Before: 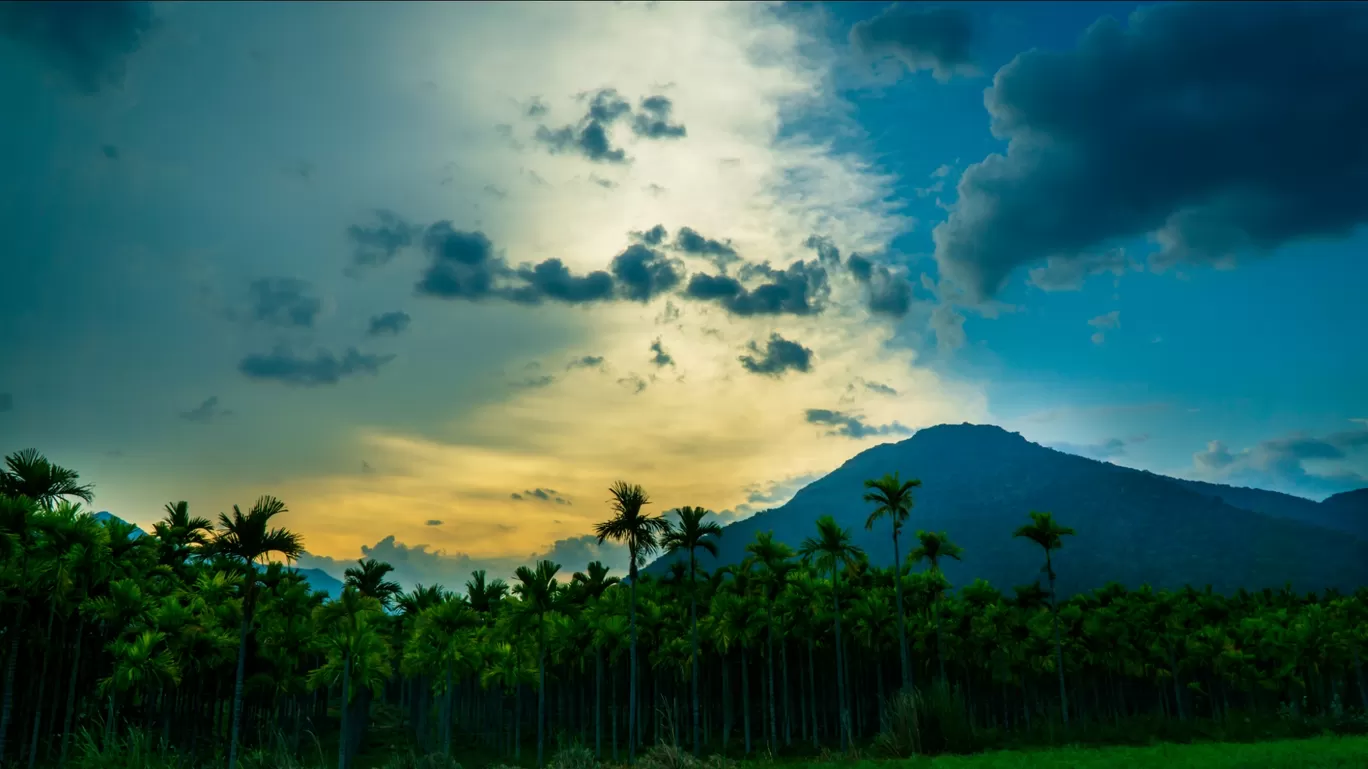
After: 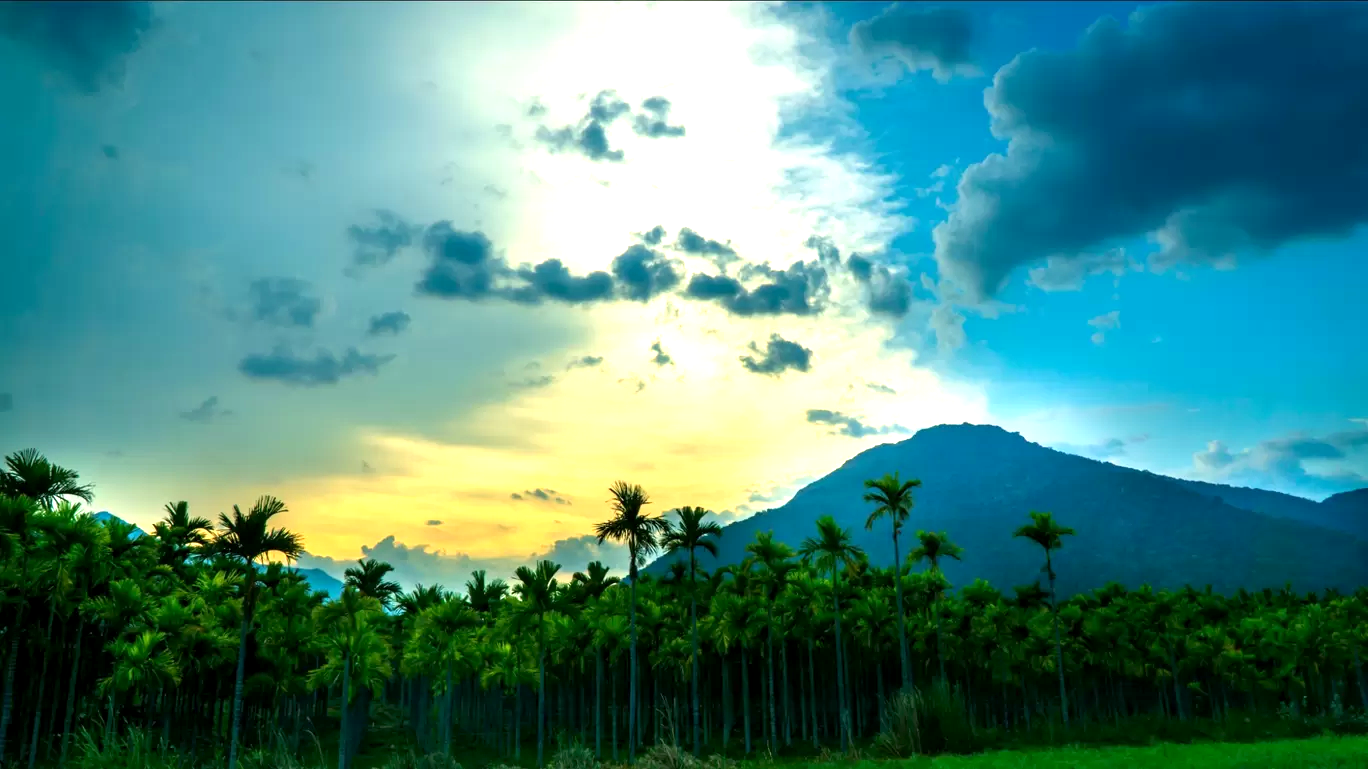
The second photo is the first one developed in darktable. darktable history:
exposure: black level correction 0.001, exposure 1.12 EV, compensate highlight preservation false
